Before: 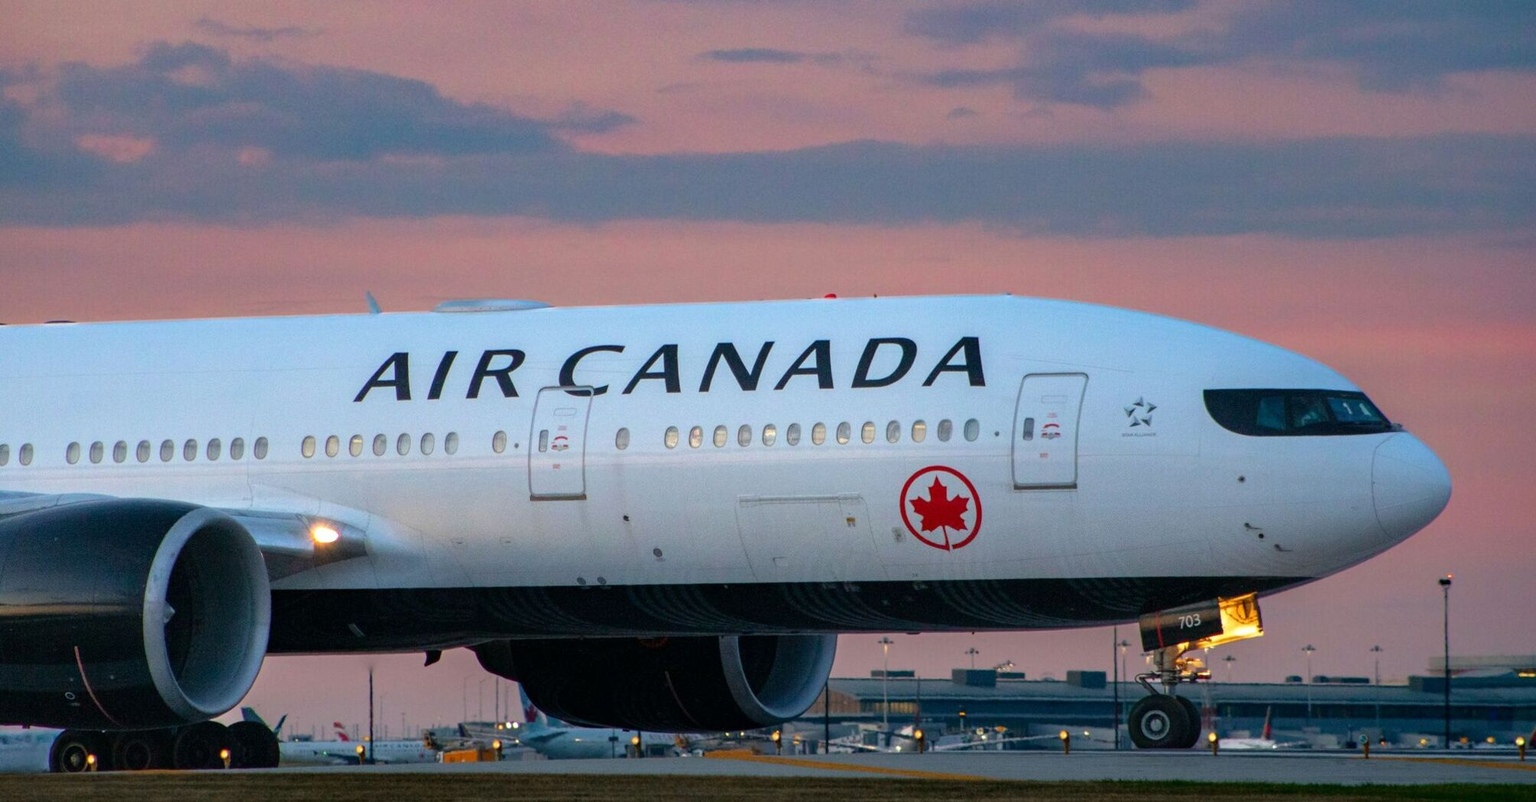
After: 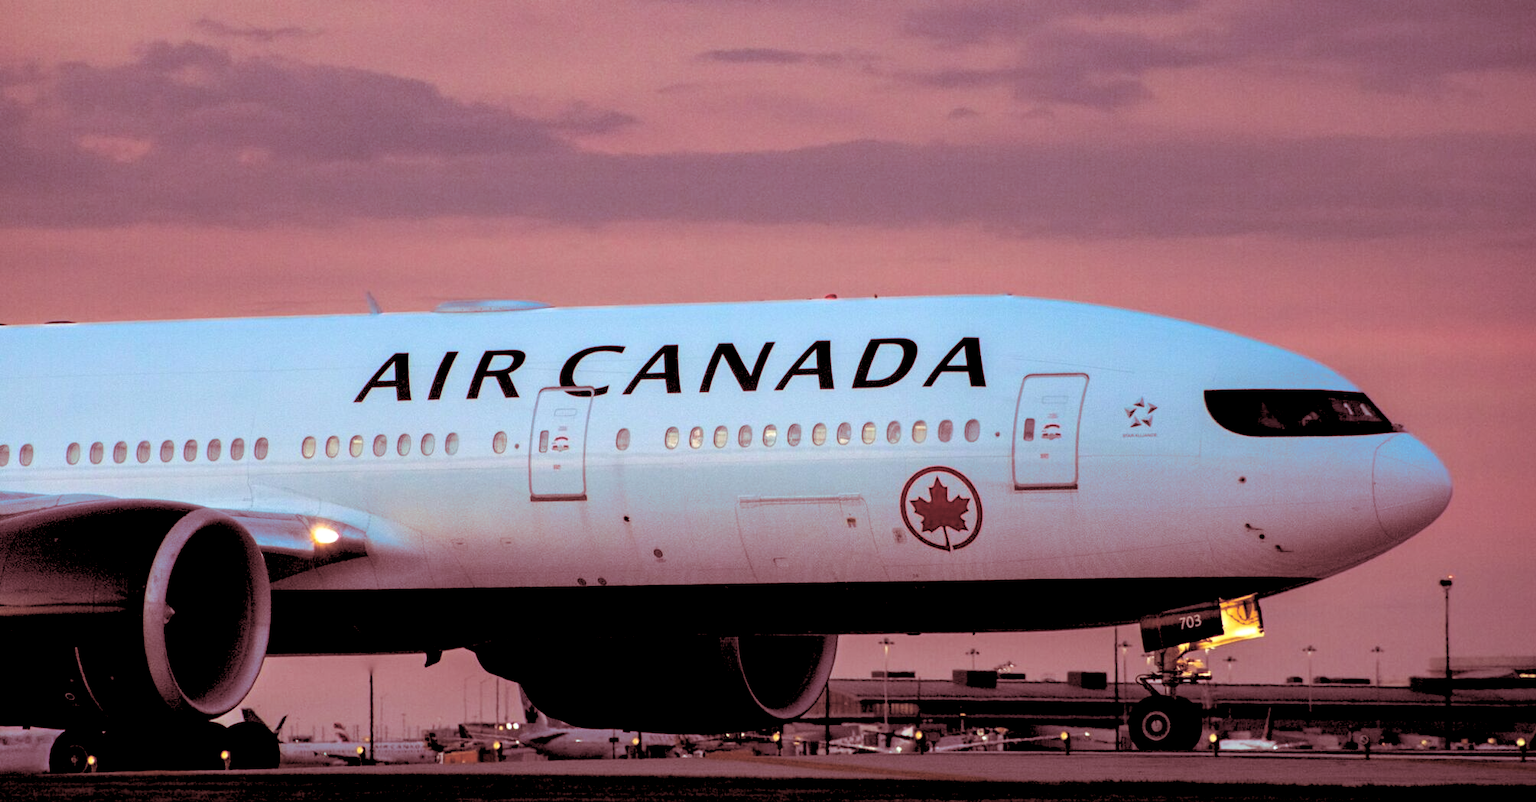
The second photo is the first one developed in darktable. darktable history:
rgb levels: levels [[0.029, 0.461, 0.922], [0, 0.5, 1], [0, 0.5, 1]]
split-toning: highlights › saturation 0, balance -61.83
